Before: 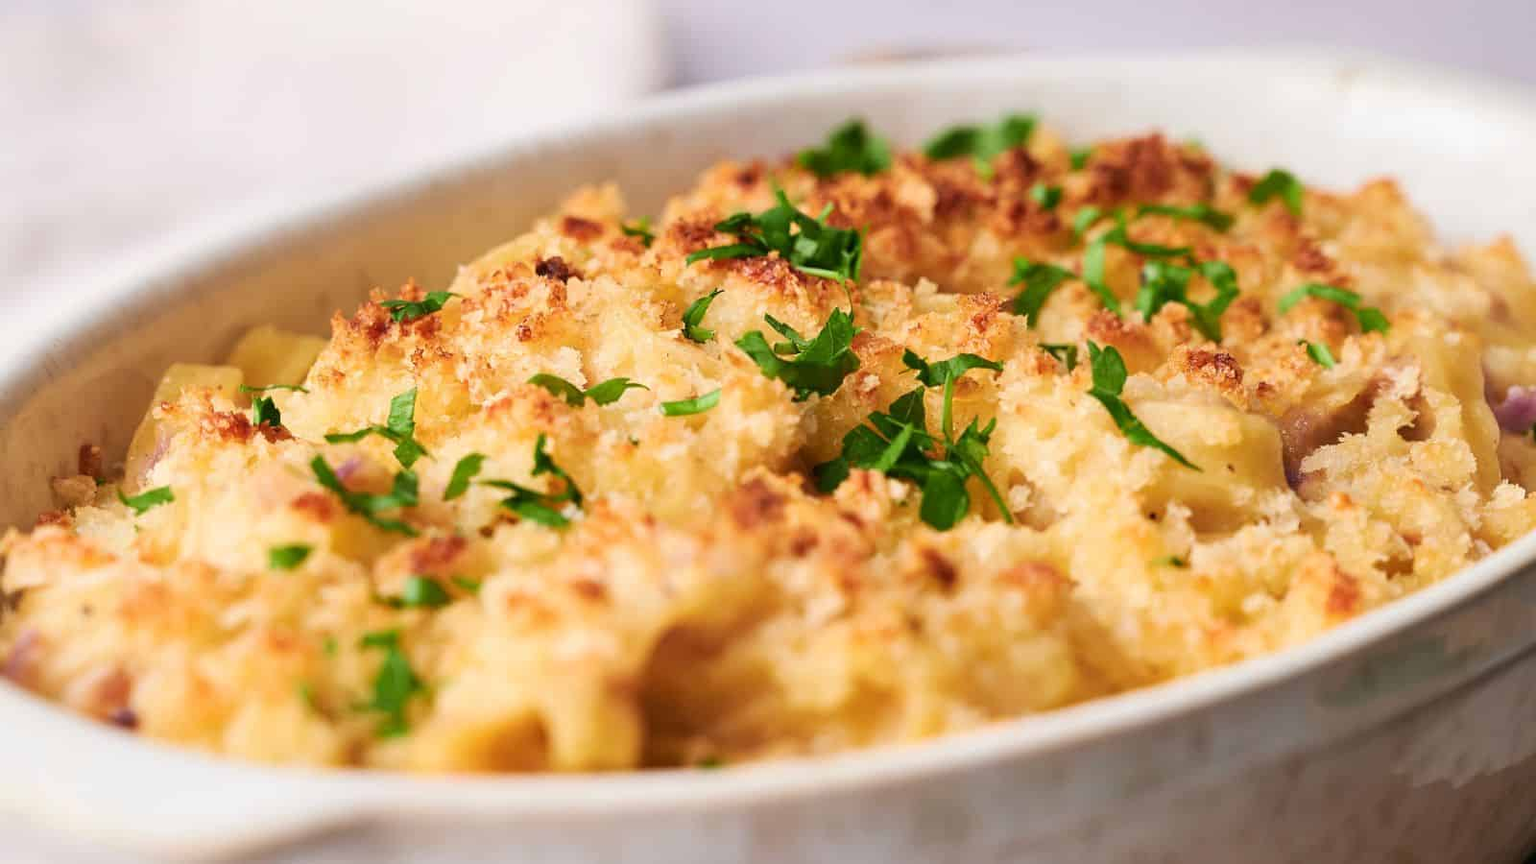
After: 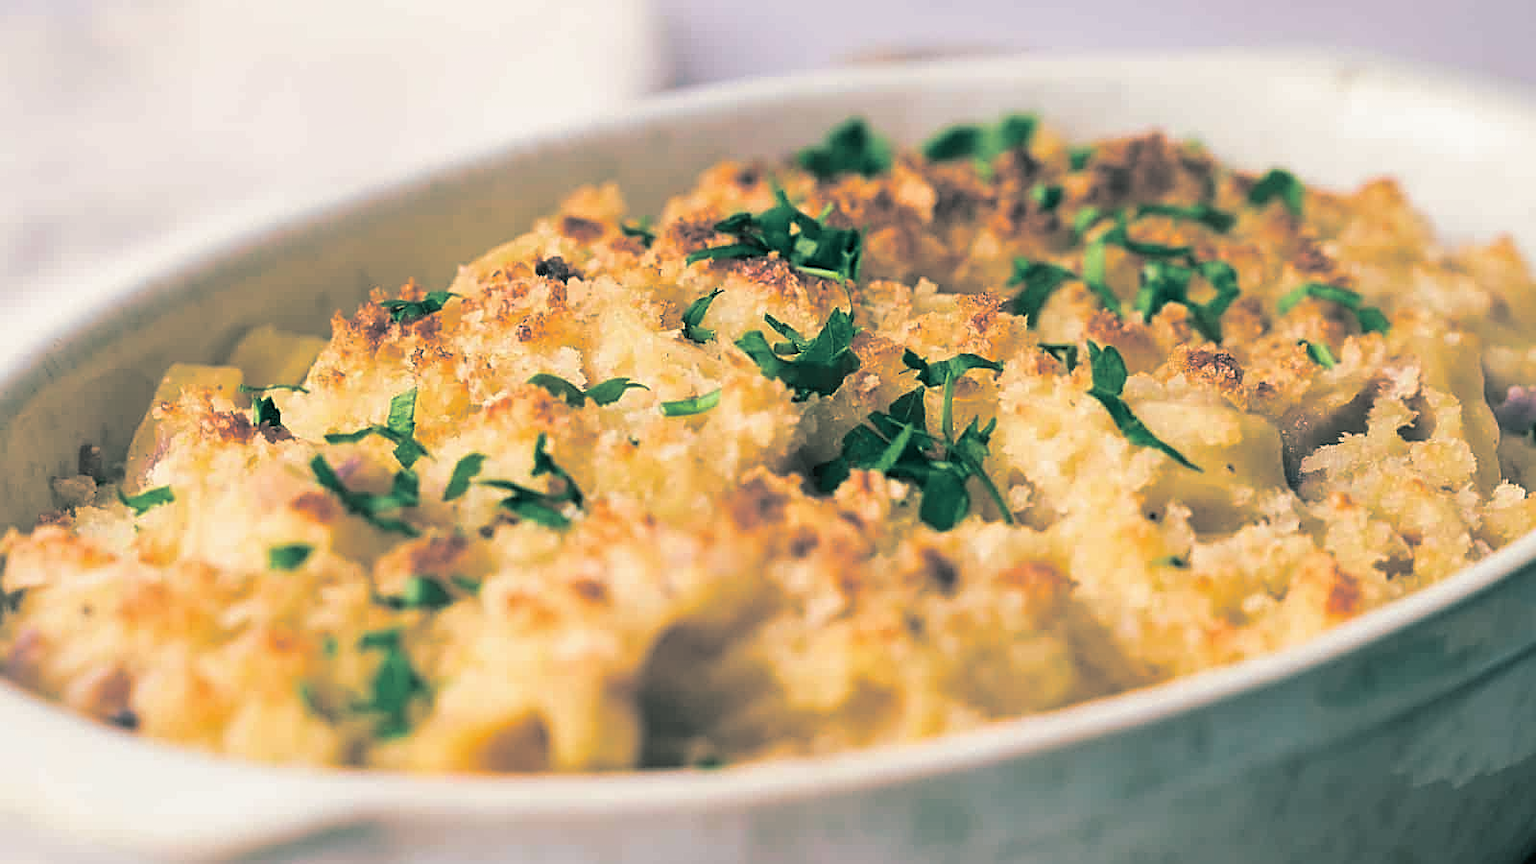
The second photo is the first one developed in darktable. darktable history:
sharpen: on, module defaults
split-toning: shadows › hue 186.43°, highlights › hue 49.29°, compress 30.29%
shadows and highlights: radius 125.46, shadows 21.19, highlights -21.19, low approximation 0.01
